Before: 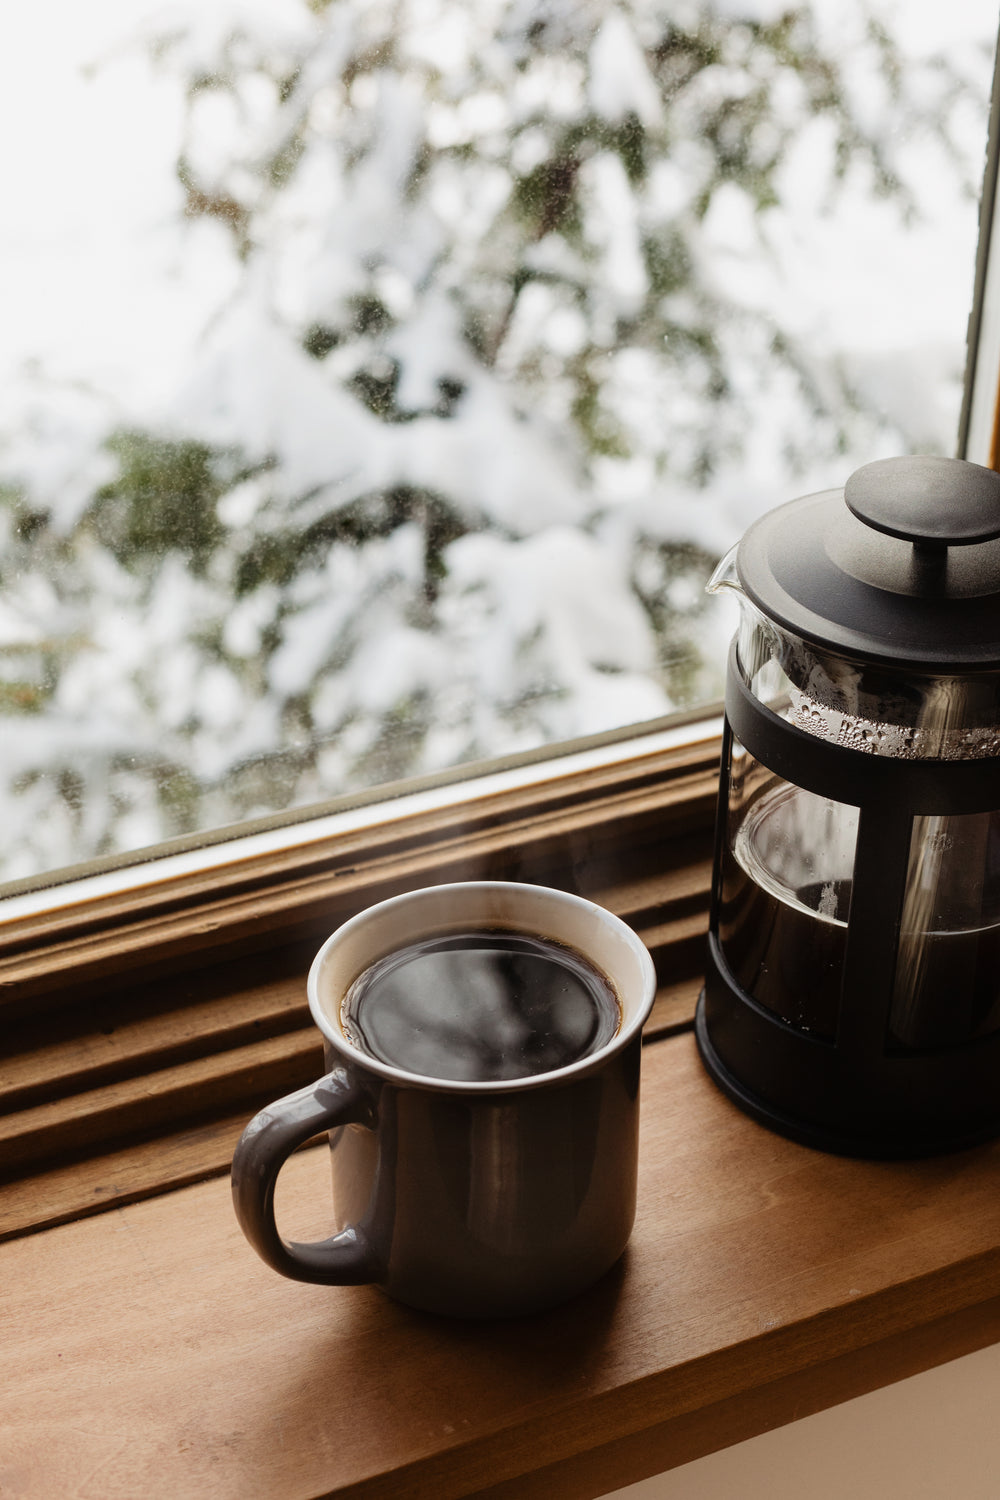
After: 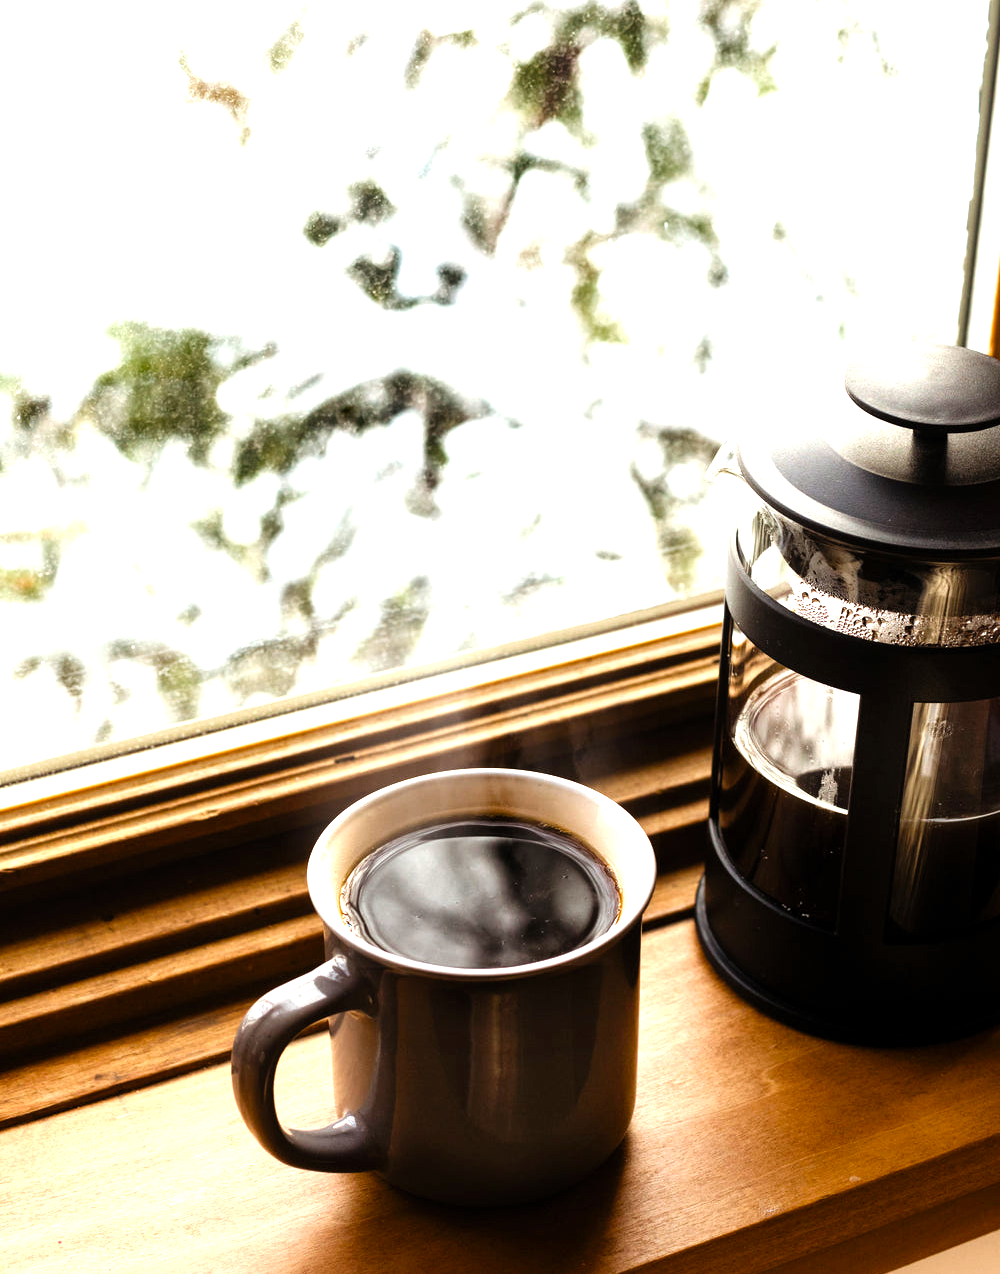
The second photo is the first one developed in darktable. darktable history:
color balance rgb: perceptual saturation grading › global saturation 0.825%, perceptual saturation grading › highlights -9.32%, perceptual saturation grading › mid-tones 18.867%, perceptual saturation grading › shadows 28.392%, global vibrance 20%
levels: levels [0.012, 0.367, 0.697]
crop: top 7.561%, bottom 7.504%
